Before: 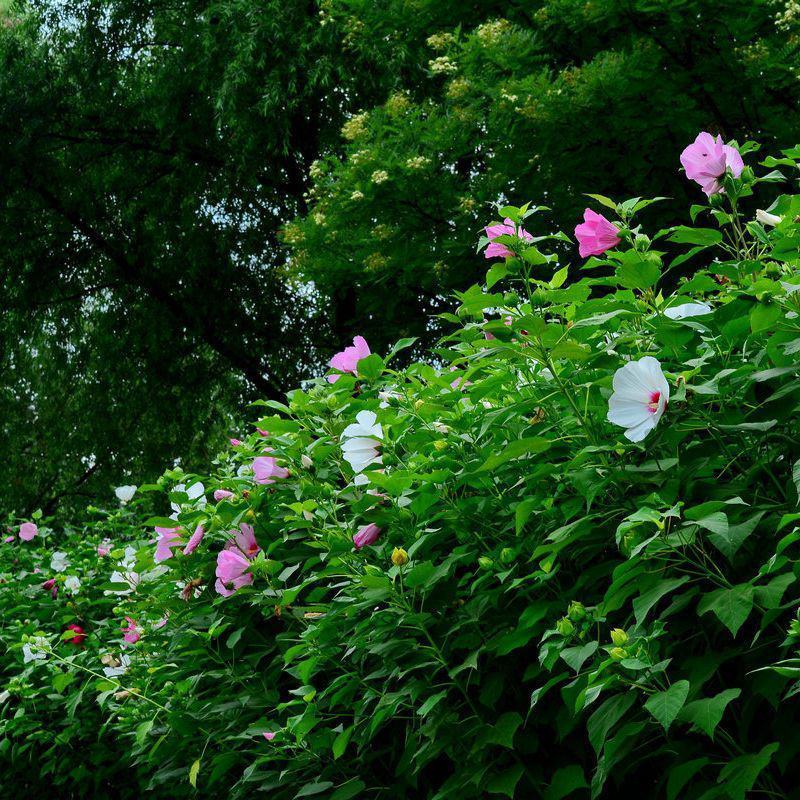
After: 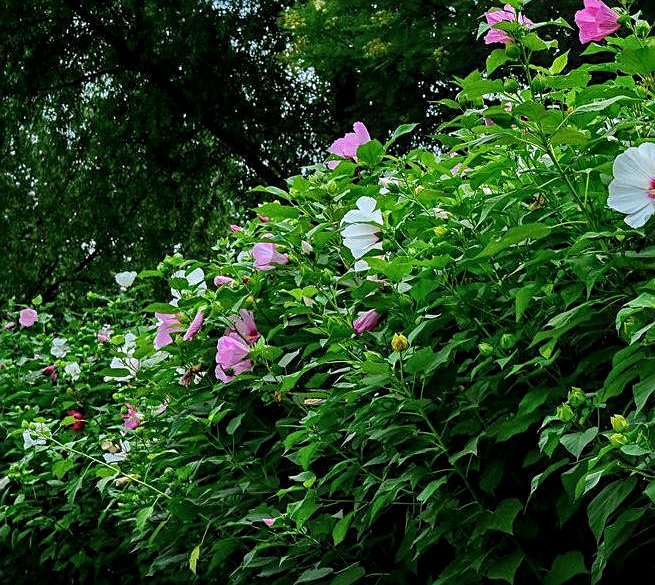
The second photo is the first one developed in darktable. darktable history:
levels: levels [0, 0.51, 1]
local contrast: on, module defaults
sharpen: amount 0.583
crop: top 26.755%, right 18.057%
